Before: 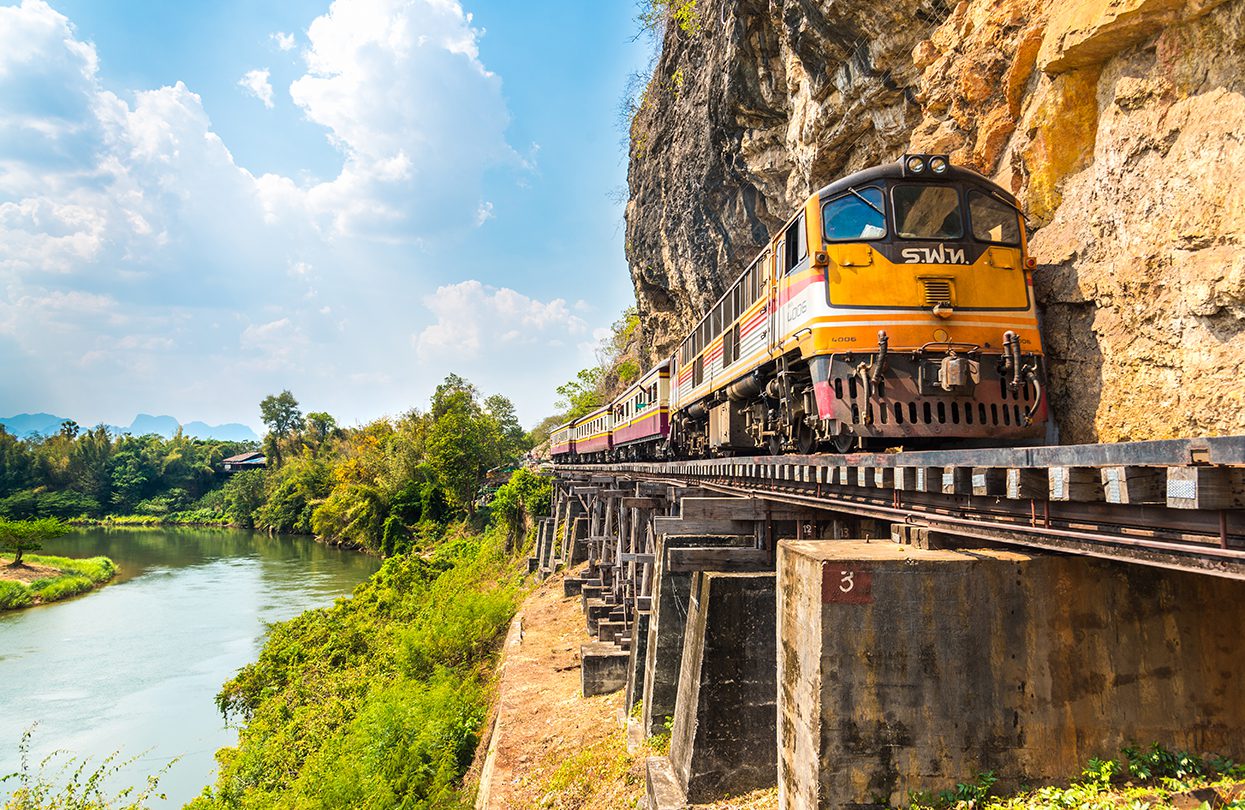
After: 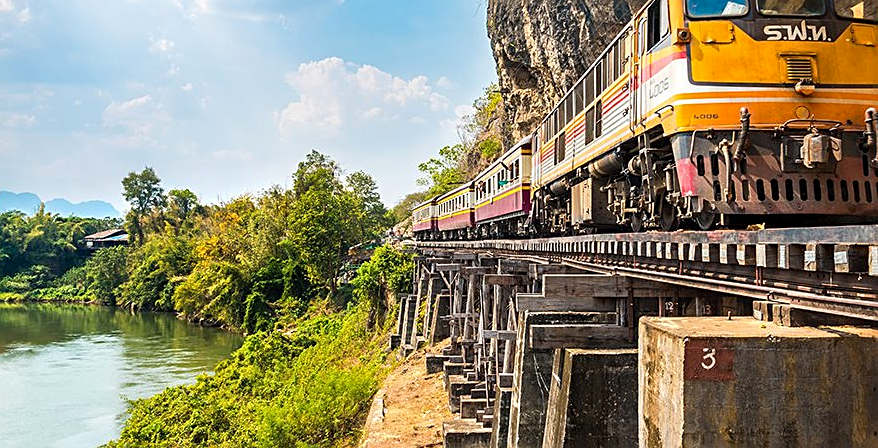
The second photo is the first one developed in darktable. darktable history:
haze removal: compatibility mode true, adaptive false
crop: left 11.123%, top 27.61%, right 18.3%, bottom 17.034%
sharpen: on, module defaults
